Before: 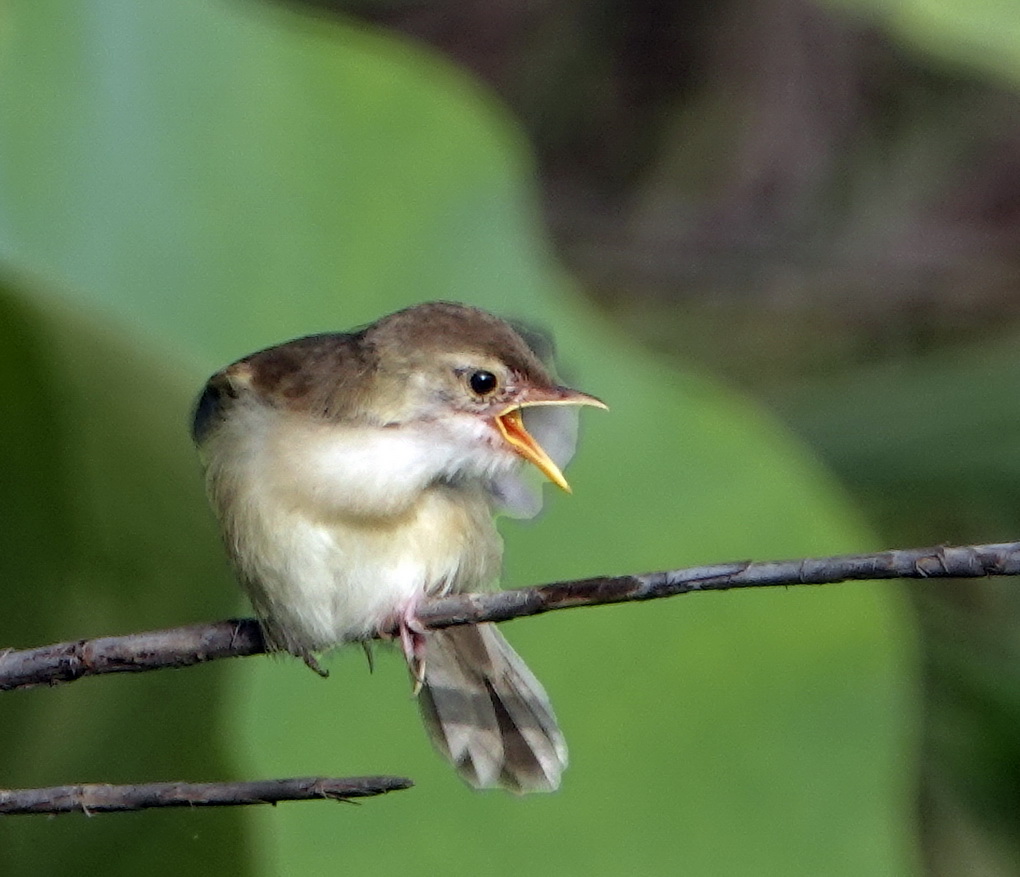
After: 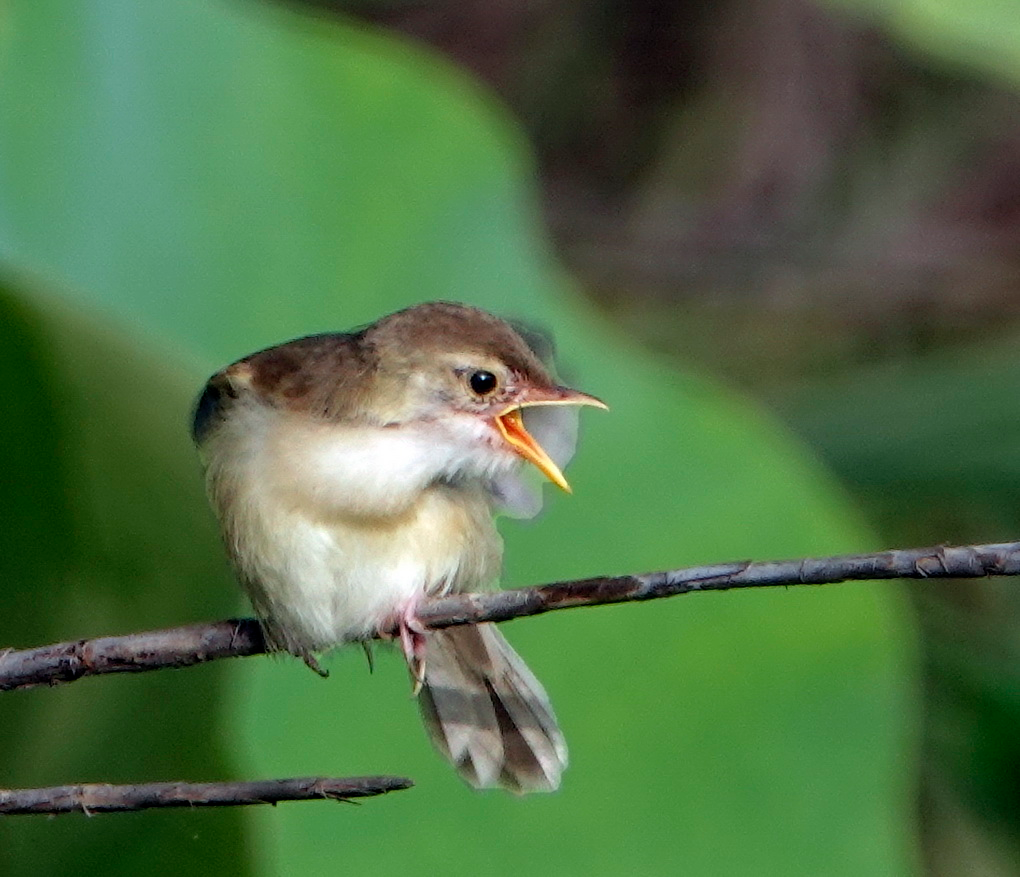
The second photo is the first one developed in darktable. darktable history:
shadows and highlights: radius 336.95, shadows 28.36, soften with gaussian
